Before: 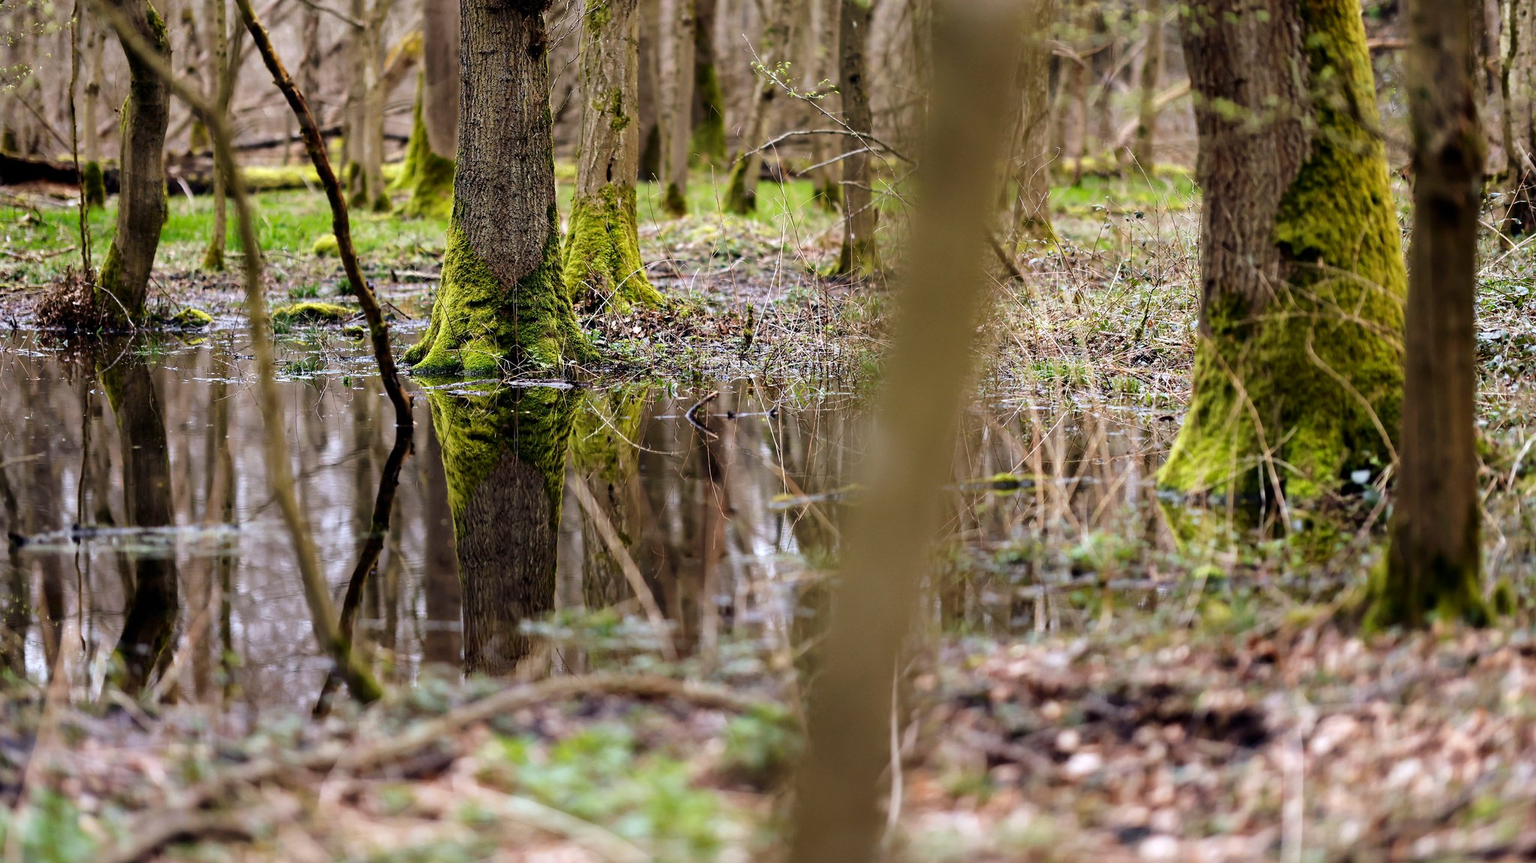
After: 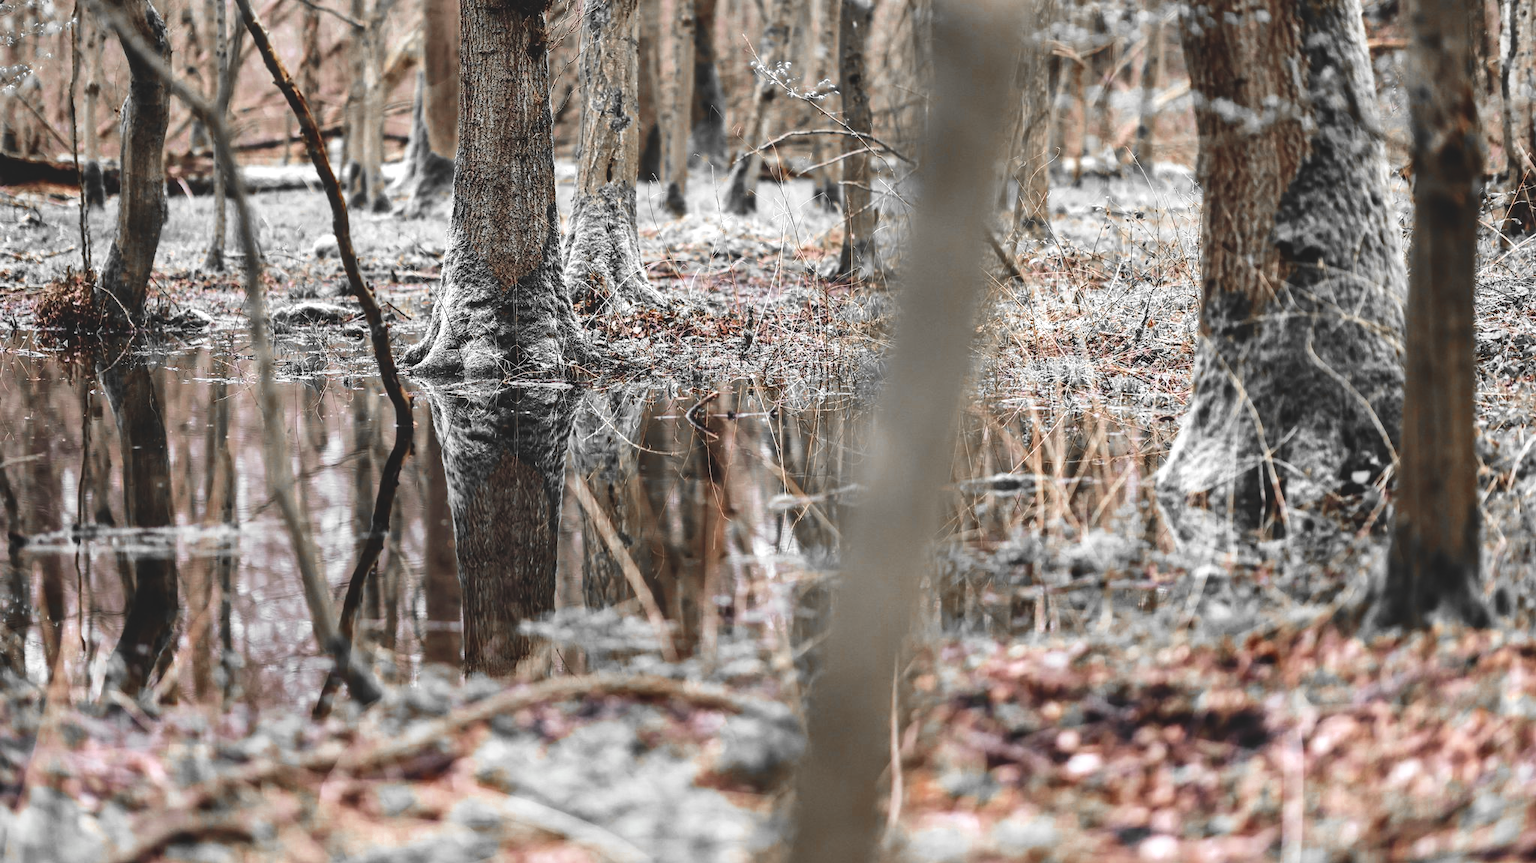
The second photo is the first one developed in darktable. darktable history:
contrast brightness saturation: contrast 0.201, brightness 0.158, saturation 0.215
color zones: curves: ch0 [(0, 0.497) (0.096, 0.361) (0.221, 0.538) (0.429, 0.5) (0.571, 0.5) (0.714, 0.5) (0.857, 0.5) (1, 0.497)]; ch1 [(0, 0.5) (0.143, 0.5) (0.257, -0.002) (0.429, 0.04) (0.571, -0.001) (0.714, -0.015) (0.857, 0.024) (1, 0.5)]
local contrast: on, module defaults
shadows and highlights: shadows 52.58, soften with gaussian
exposure: black level correction -0.015, exposure -0.136 EV, compensate exposure bias true, compensate highlight preservation false
